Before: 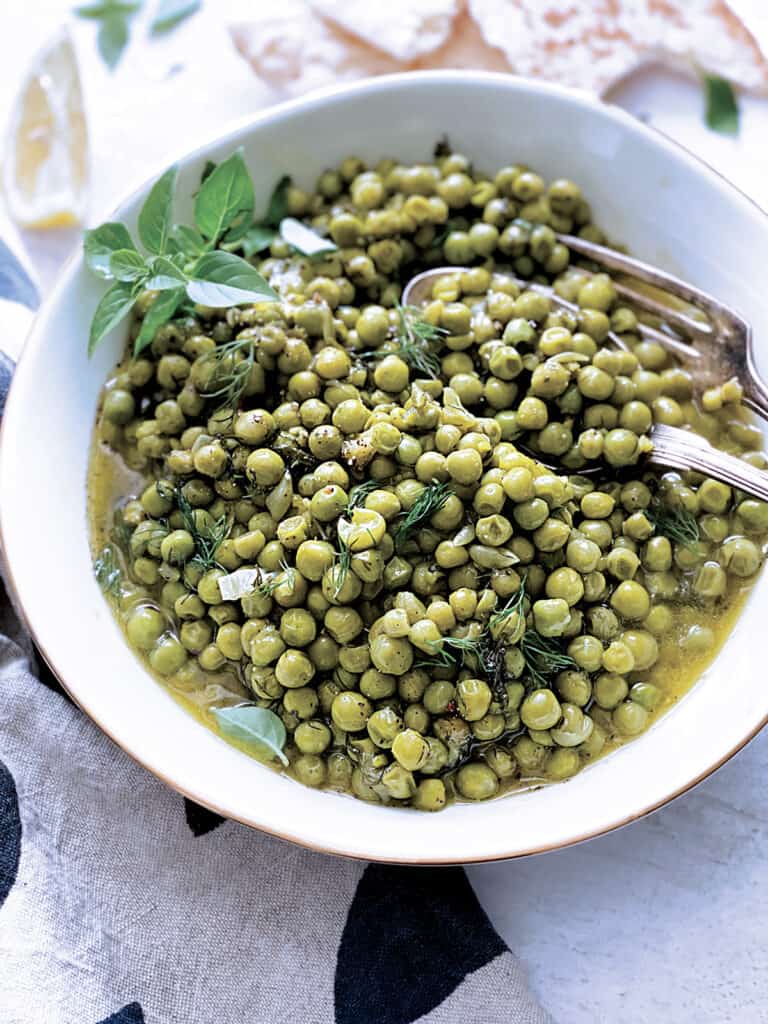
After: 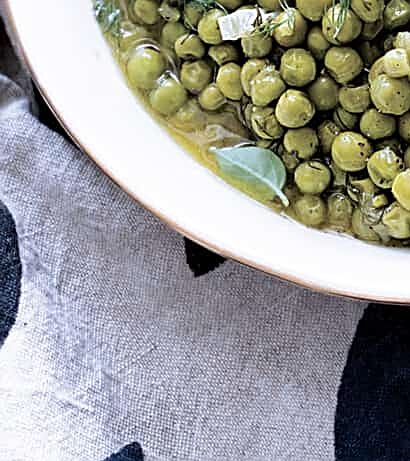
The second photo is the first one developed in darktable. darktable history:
contrast brightness saturation: saturation -0.05
sharpen: on, module defaults
crop and rotate: top 54.778%, right 46.61%, bottom 0.159%
